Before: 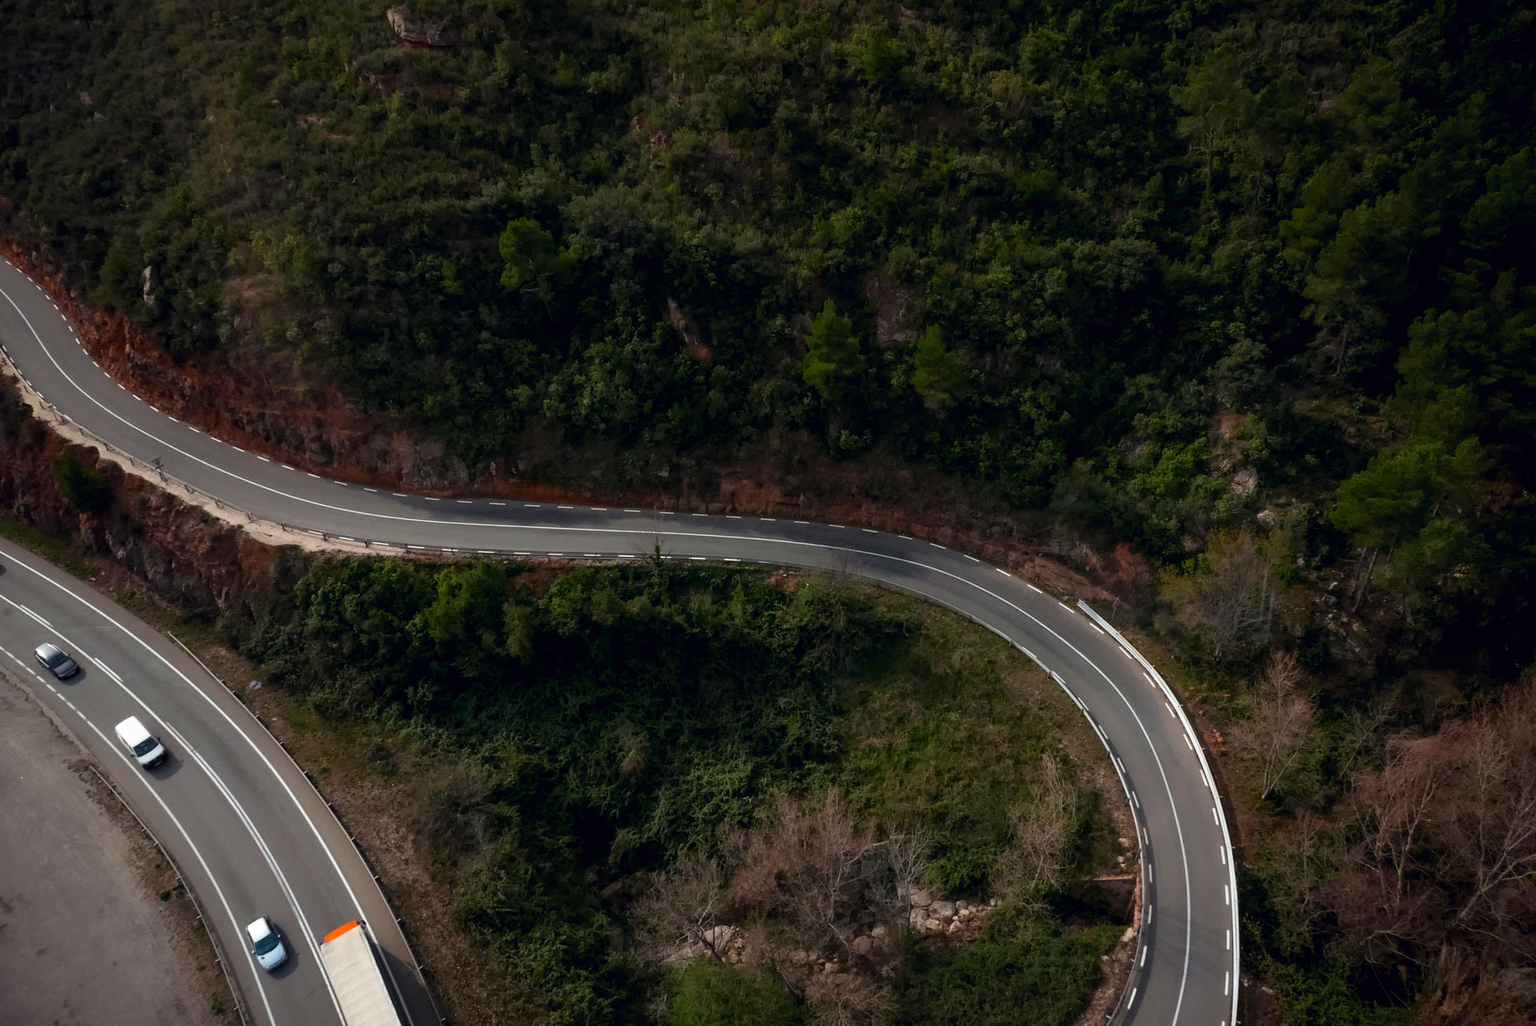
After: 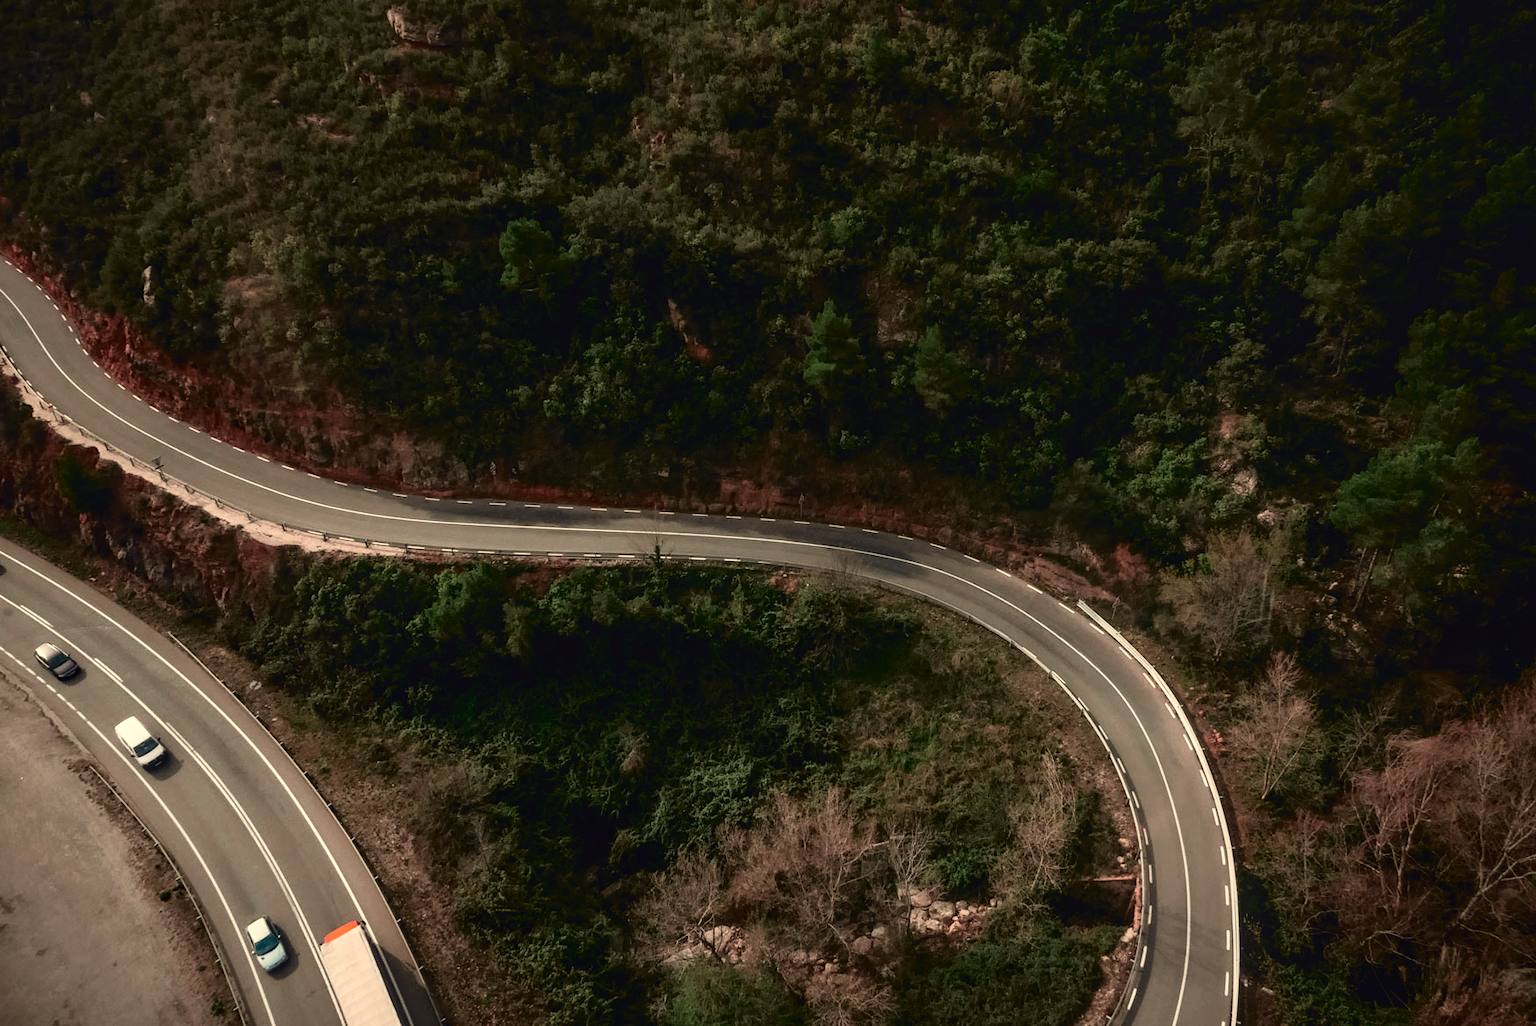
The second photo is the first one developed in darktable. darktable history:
local contrast: on, module defaults
white balance: red 1.123, blue 0.83
tone curve: curves: ch0 [(0, 0.039) (0.104, 0.094) (0.285, 0.301) (0.689, 0.764) (0.89, 0.926) (0.994, 0.971)]; ch1 [(0, 0) (0.337, 0.249) (0.437, 0.411) (0.485, 0.487) (0.515, 0.514) (0.566, 0.563) (0.641, 0.655) (1, 1)]; ch2 [(0, 0) (0.314, 0.301) (0.421, 0.411) (0.502, 0.505) (0.528, 0.54) (0.557, 0.555) (0.612, 0.583) (0.722, 0.67) (1, 1)], color space Lab, independent channels, preserve colors none
